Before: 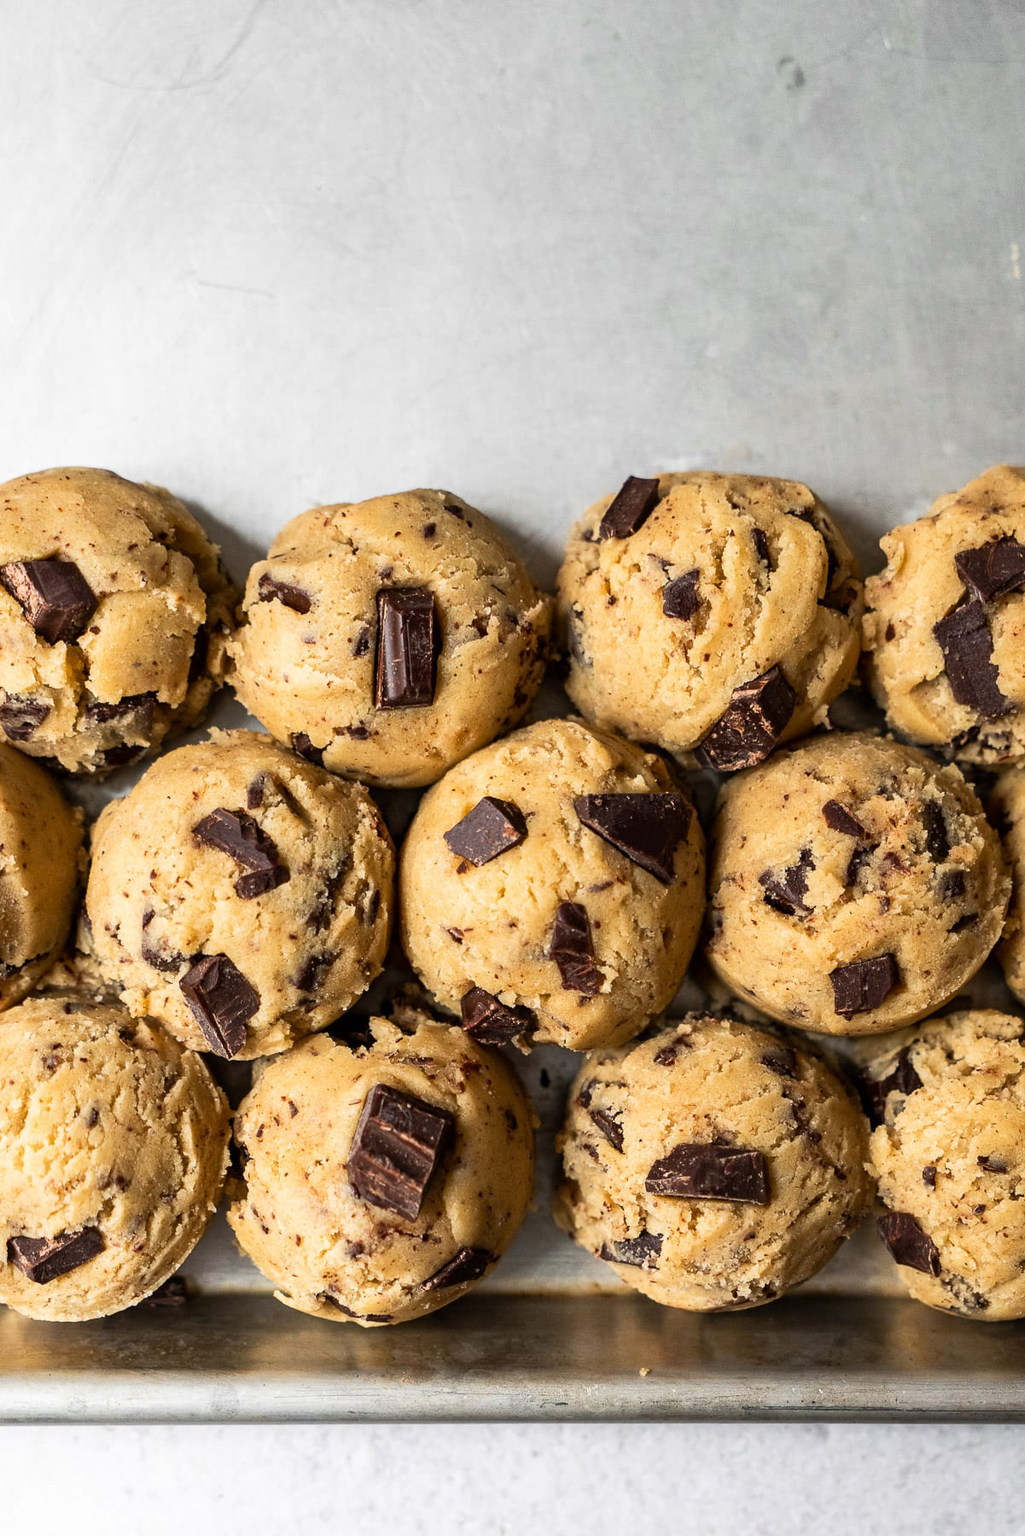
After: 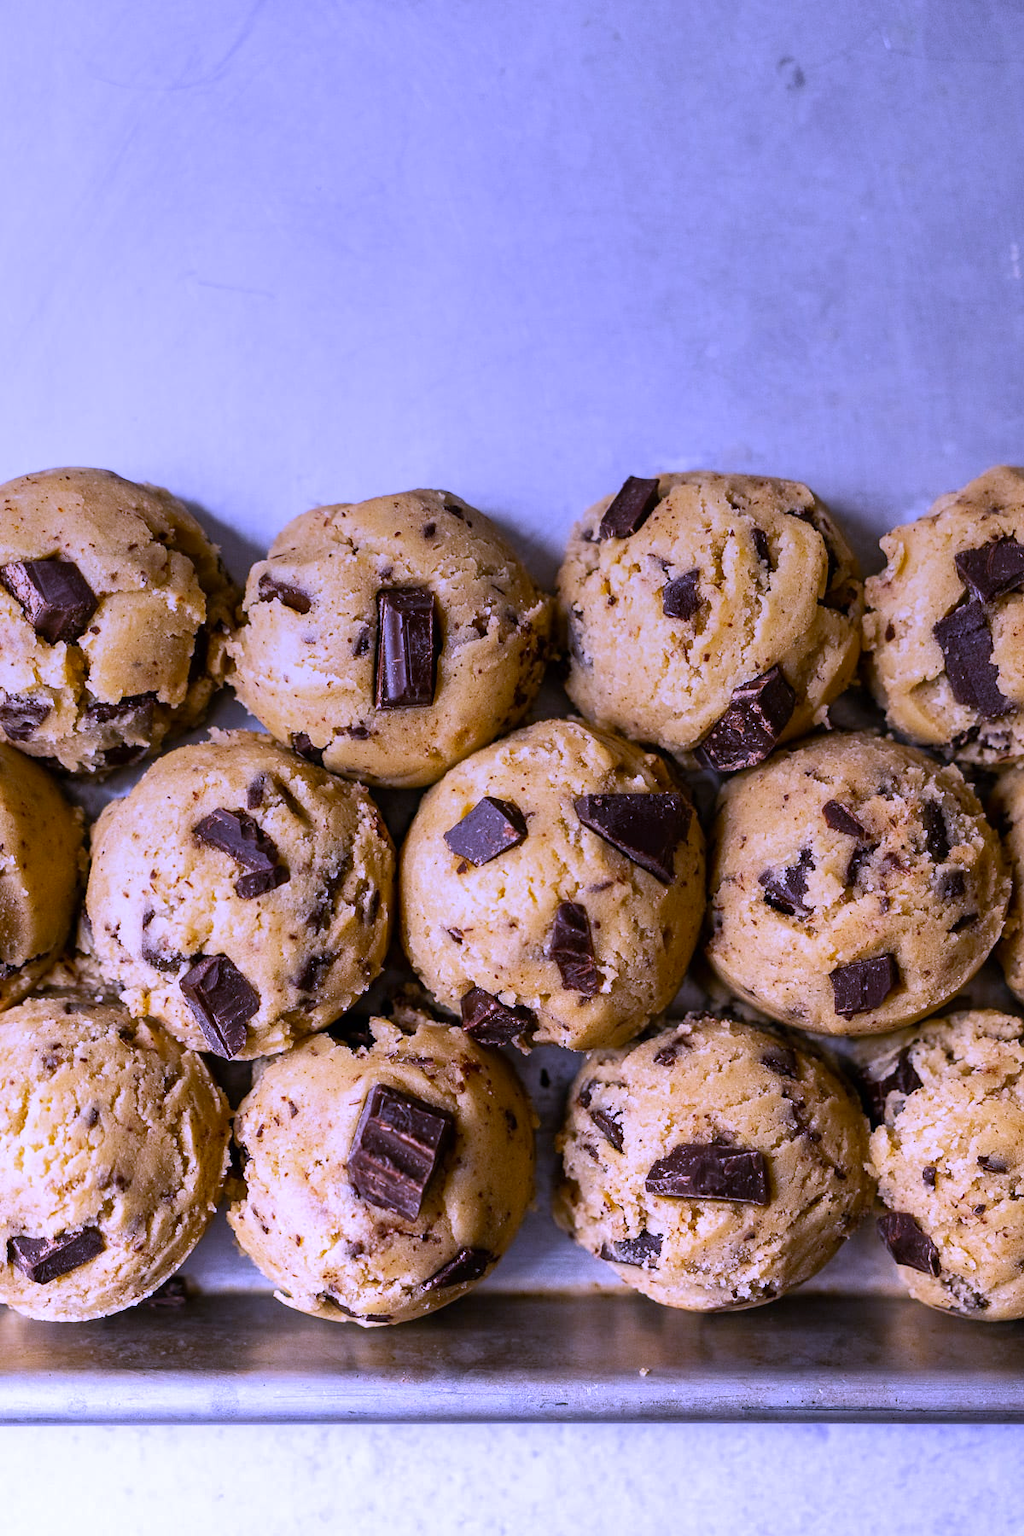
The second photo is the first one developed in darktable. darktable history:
base curve: curves: ch0 [(0, 0) (0.74, 0.67) (1, 1)]
white balance: red 0.98, blue 1.61
graduated density: on, module defaults
color calibration: output colorfulness [0, 0.315, 0, 0], x 0.341, y 0.355, temperature 5166 K
